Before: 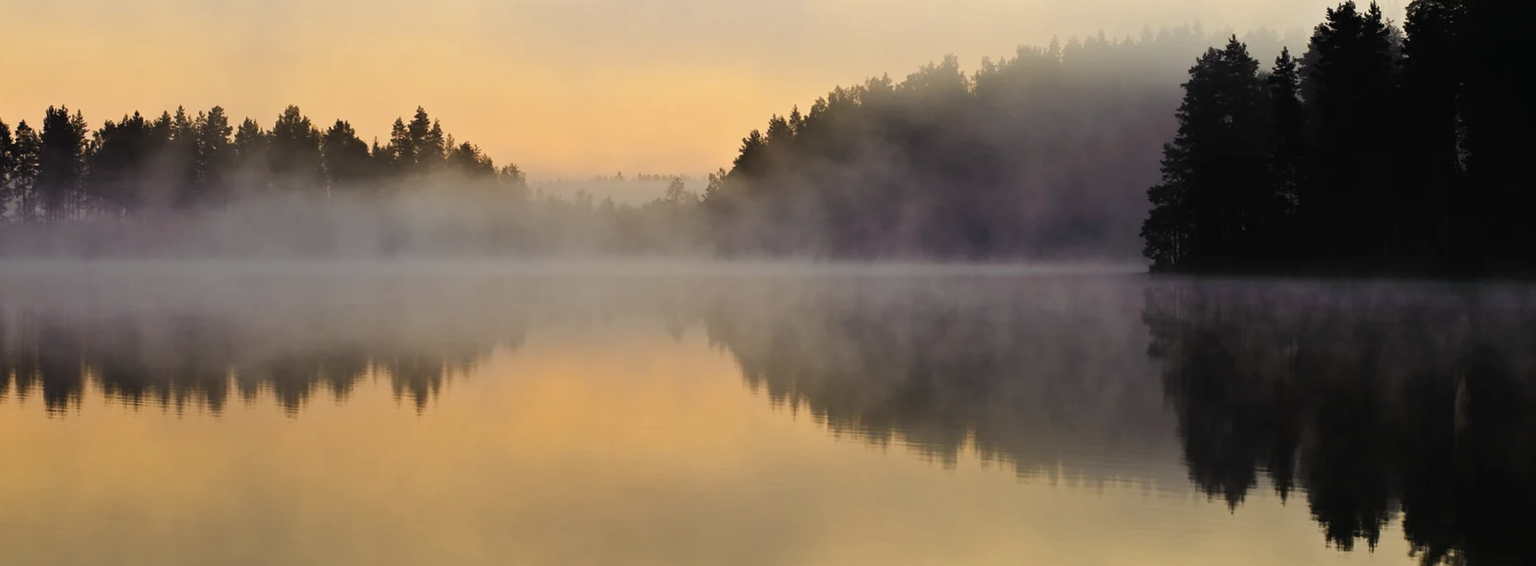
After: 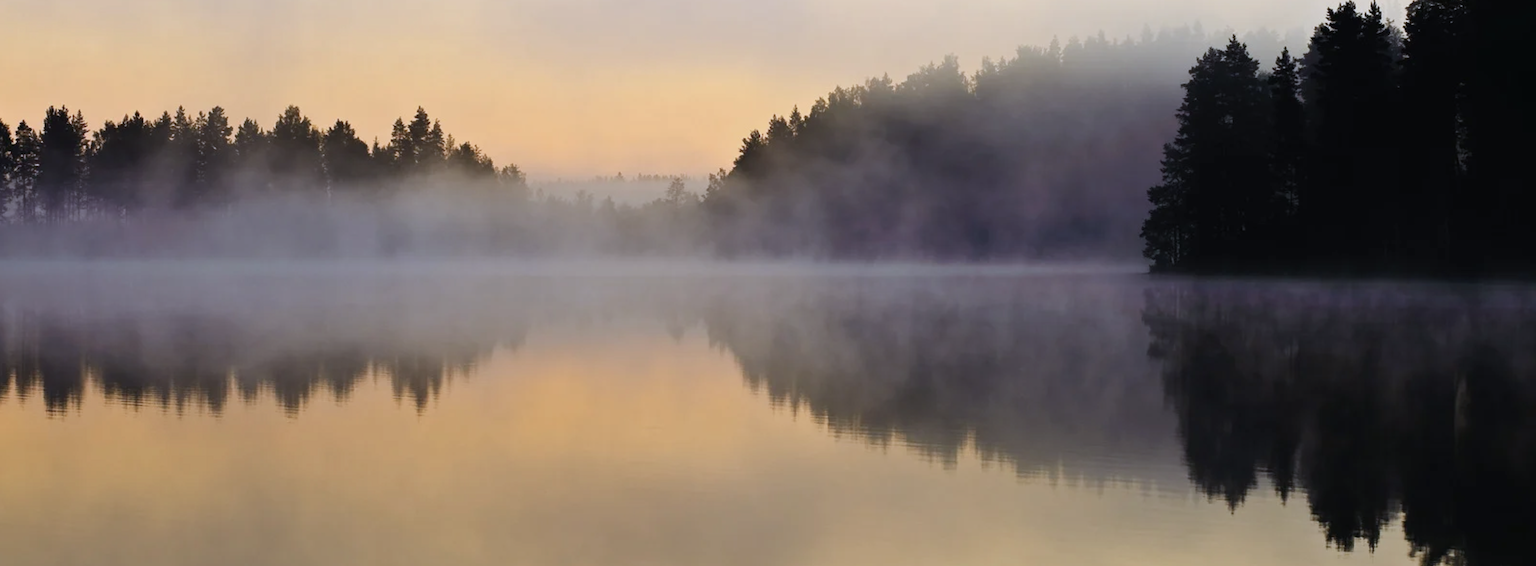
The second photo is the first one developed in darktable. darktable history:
color calibration: gray › normalize channels true, illuminant as shot in camera, x 0.37, y 0.382, temperature 4316.52 K, gamut compression 0.023
